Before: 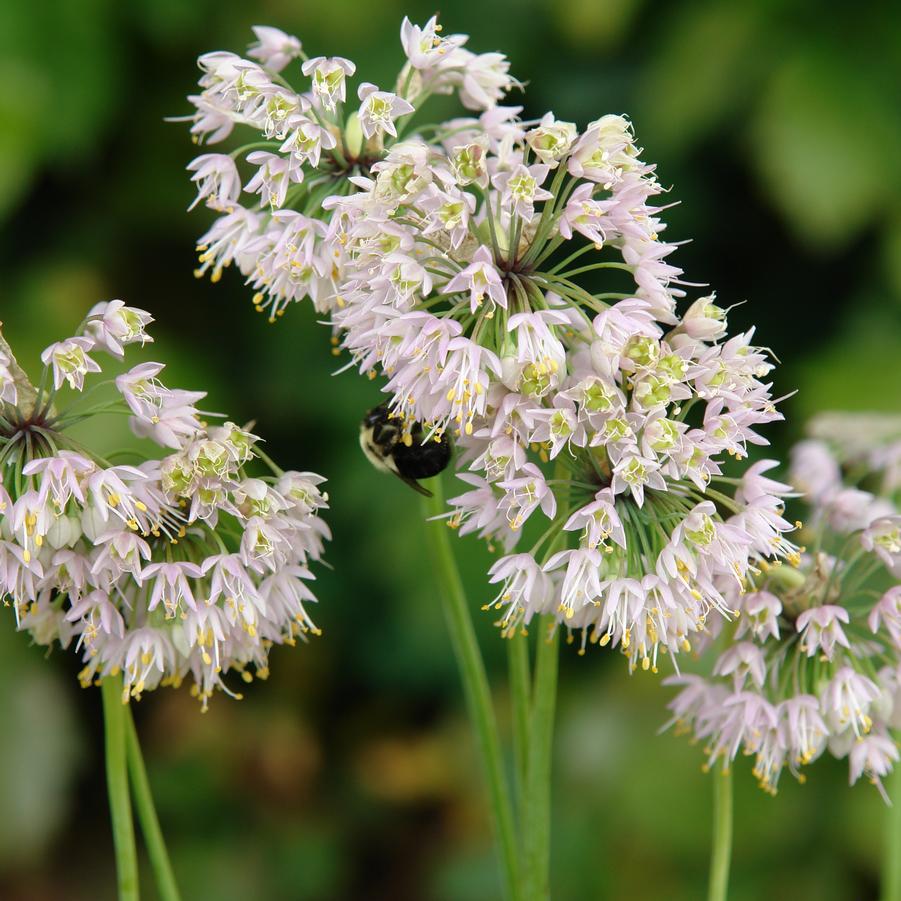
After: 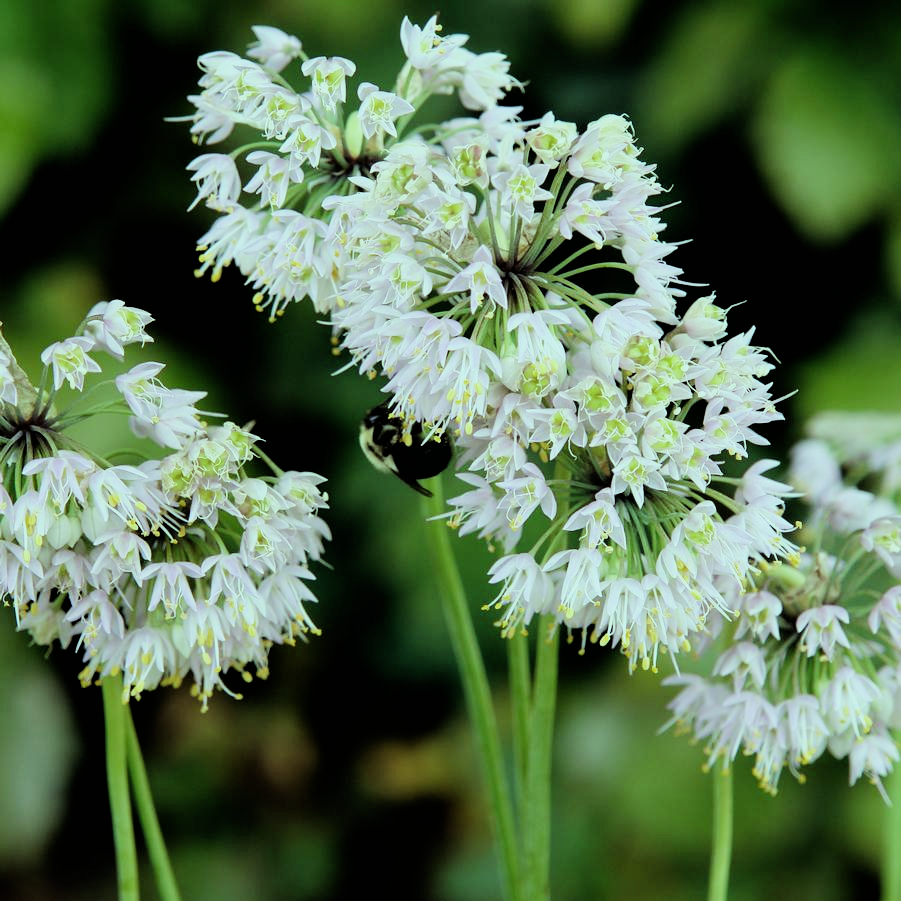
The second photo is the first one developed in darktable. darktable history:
color balance: mode lift, gamma, gain (sRGB), lift [0.997, 0.979, 1.021, 1.011], gamma [1, 1.084, 0.916, 0.998], gain [1, 0.87, 1.13, 1.101], contrast 4.55%, contrast fulcrum 38.24%, output saturation 104.09%
filmic rgb: black relative exposure -5 EV, hardness 2.88, contrast 1.4
